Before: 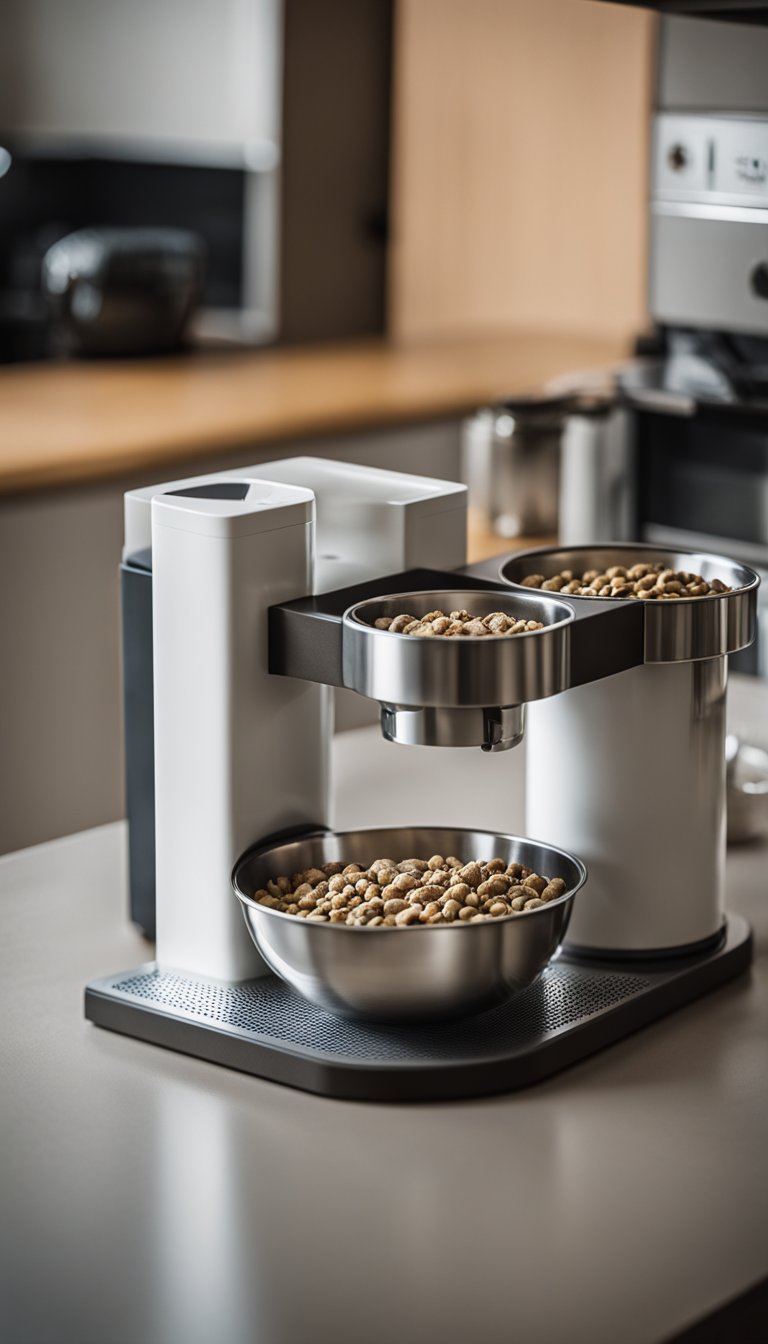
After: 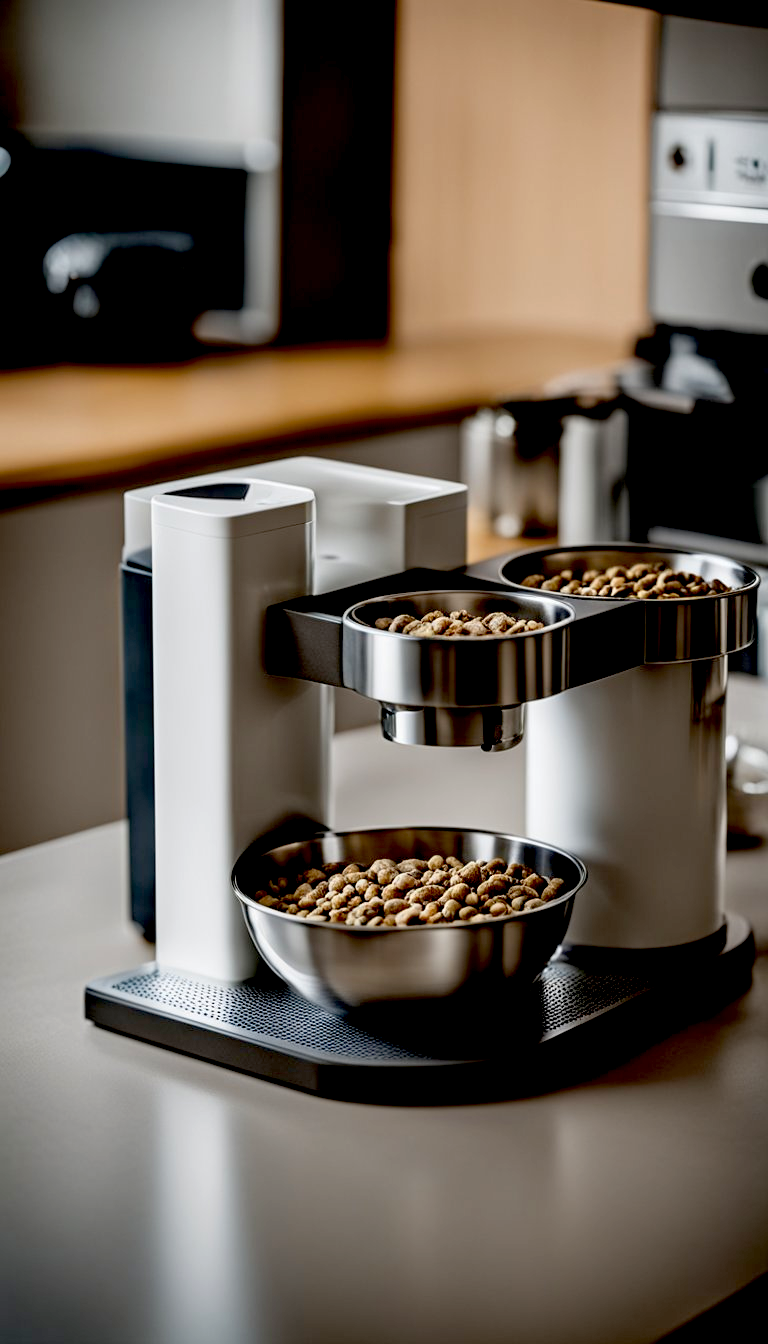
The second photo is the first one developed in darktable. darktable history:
exposure: black level correction 0.048, exposure 0.013 EV, compensate highlight preservation false
